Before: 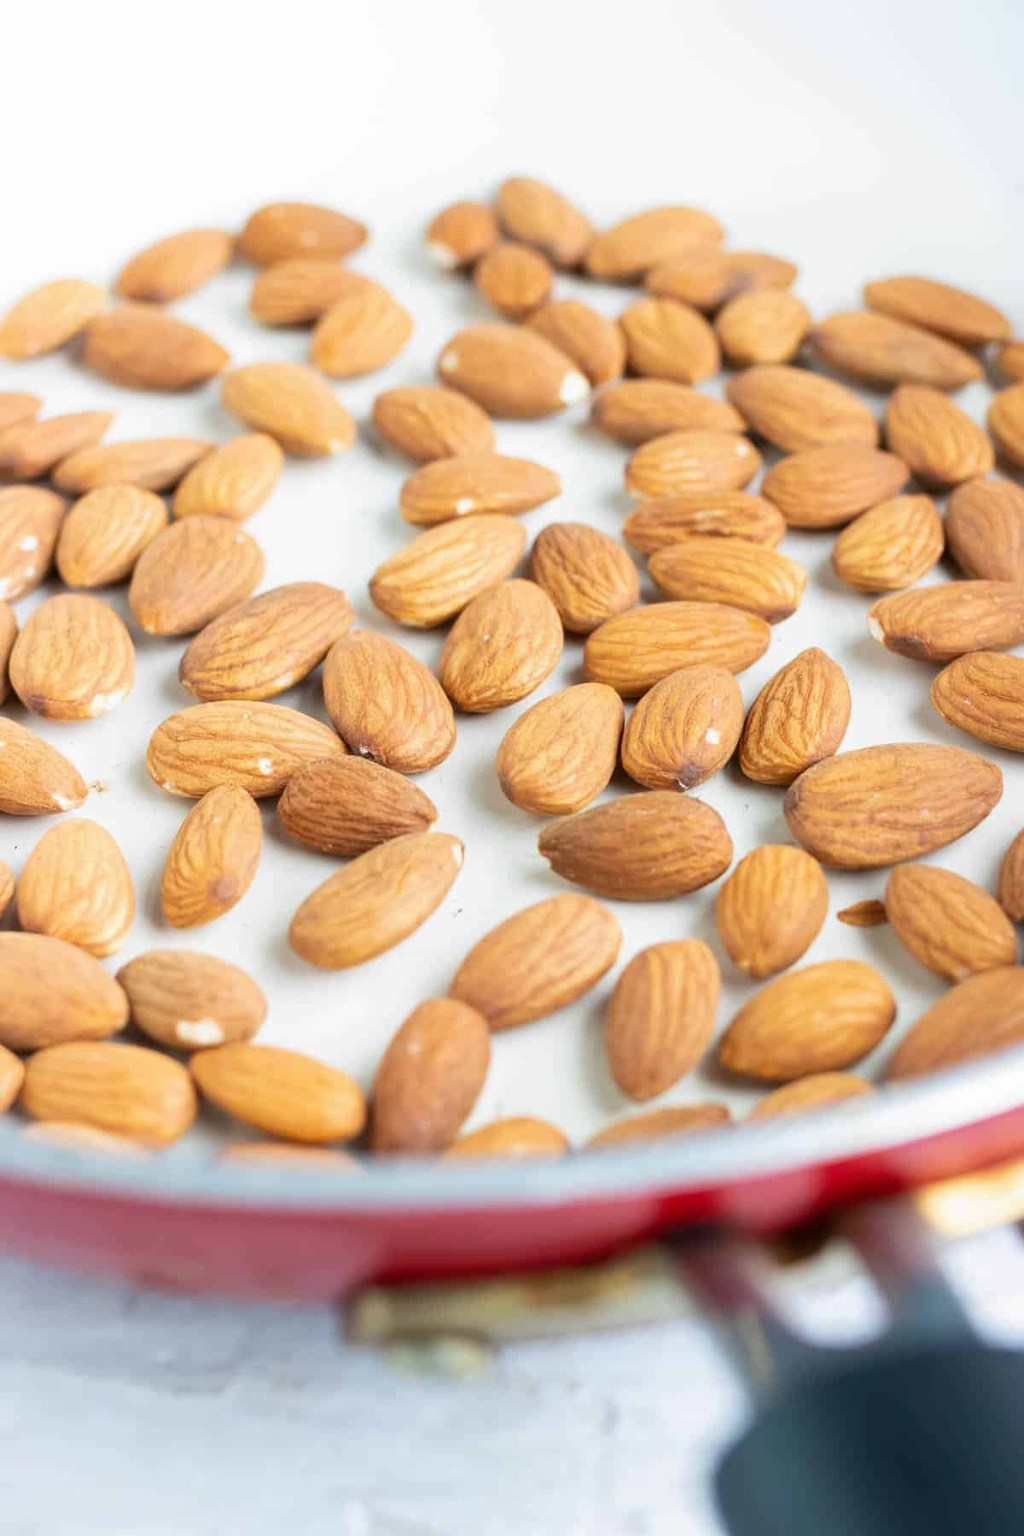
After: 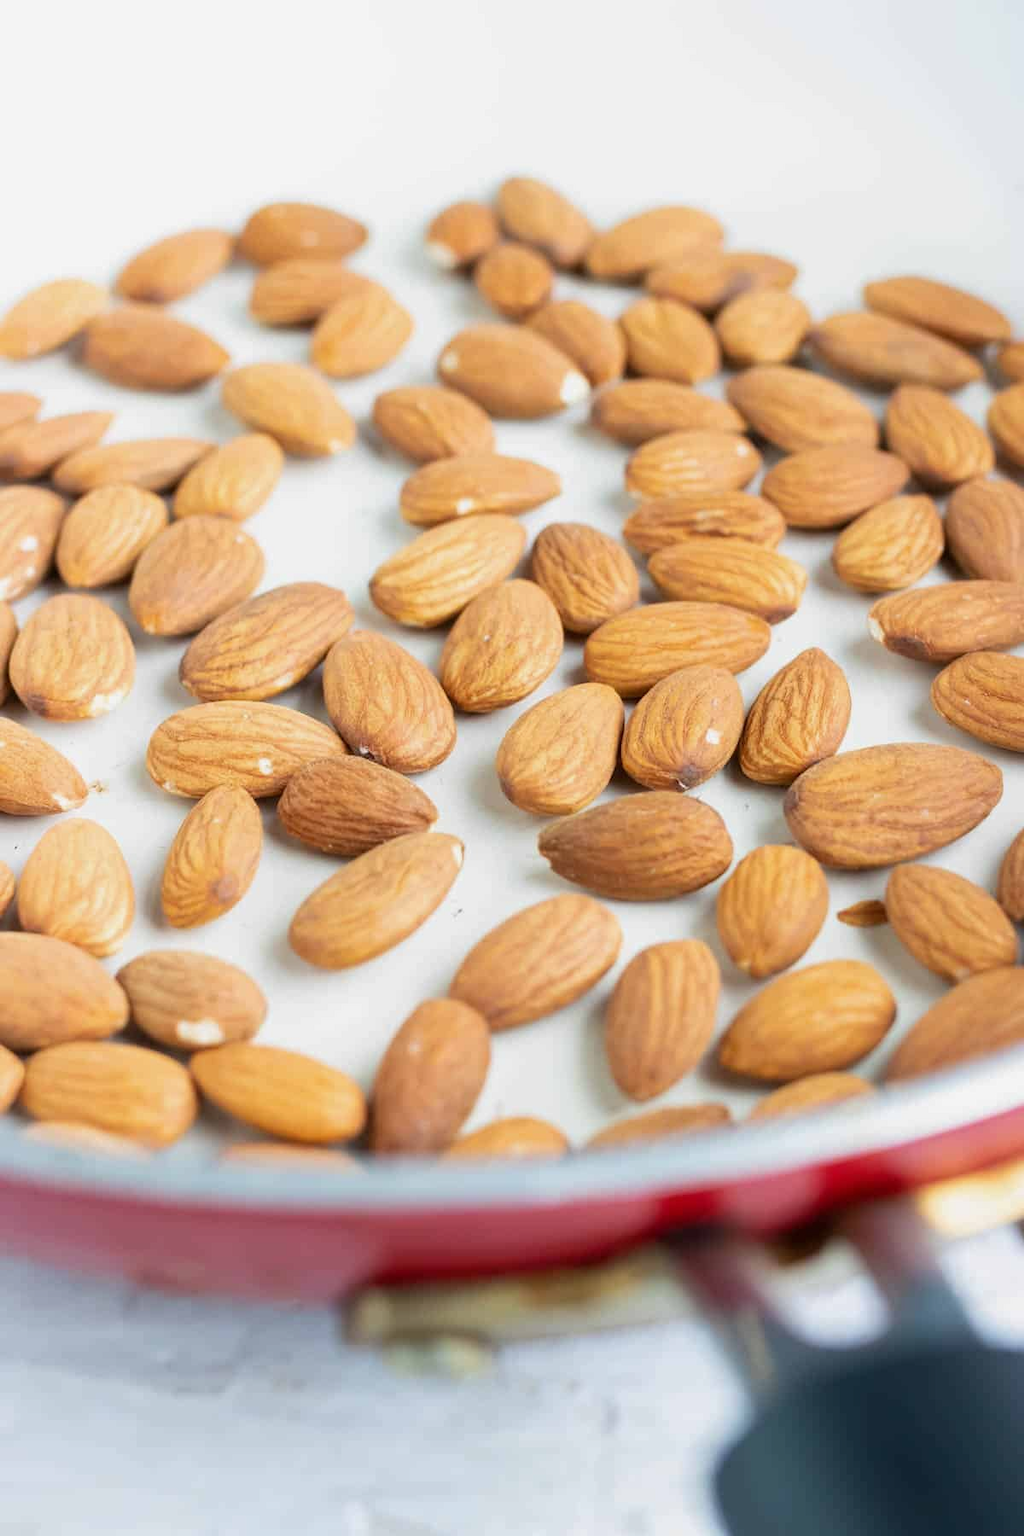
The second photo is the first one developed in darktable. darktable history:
exposure: exposure -0.114 EV, compensate exposure bias true, compensate highlight preservation false
